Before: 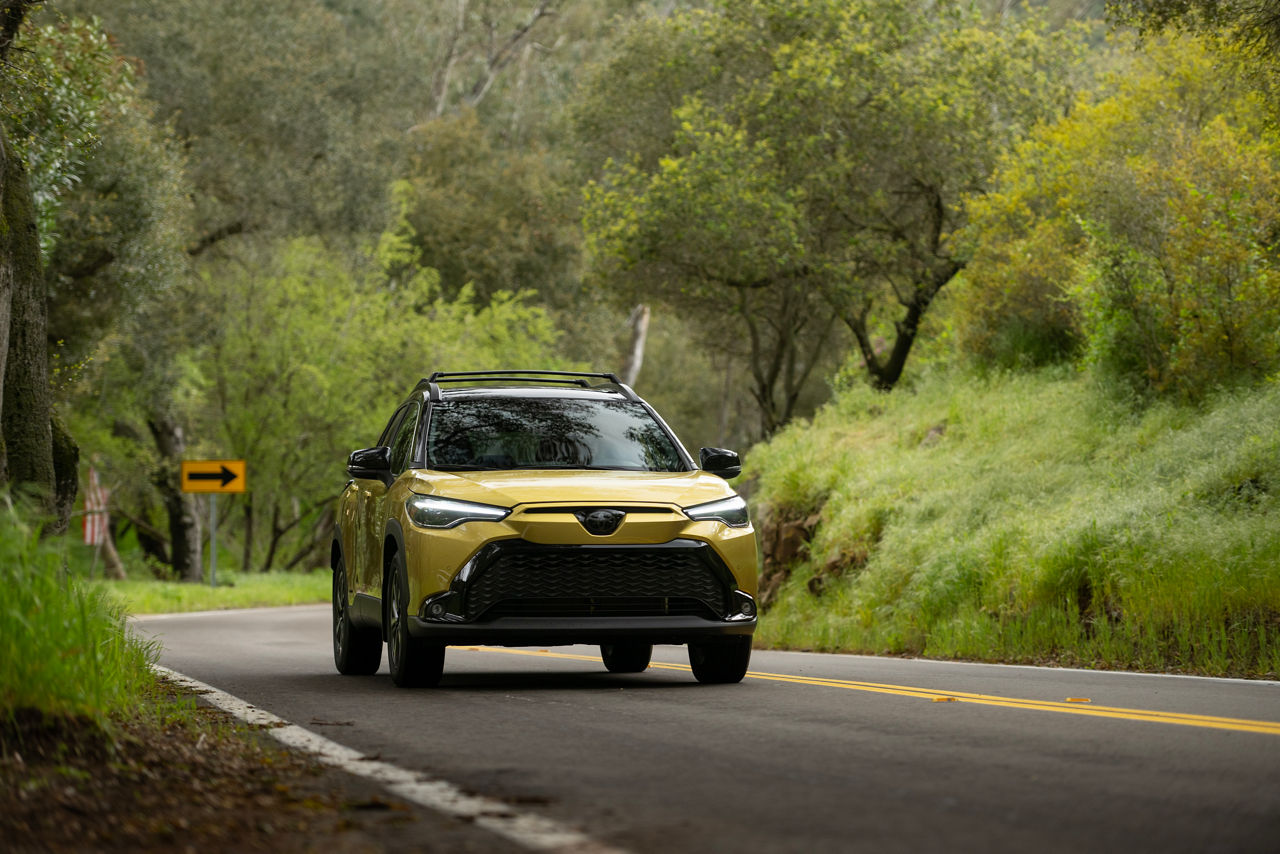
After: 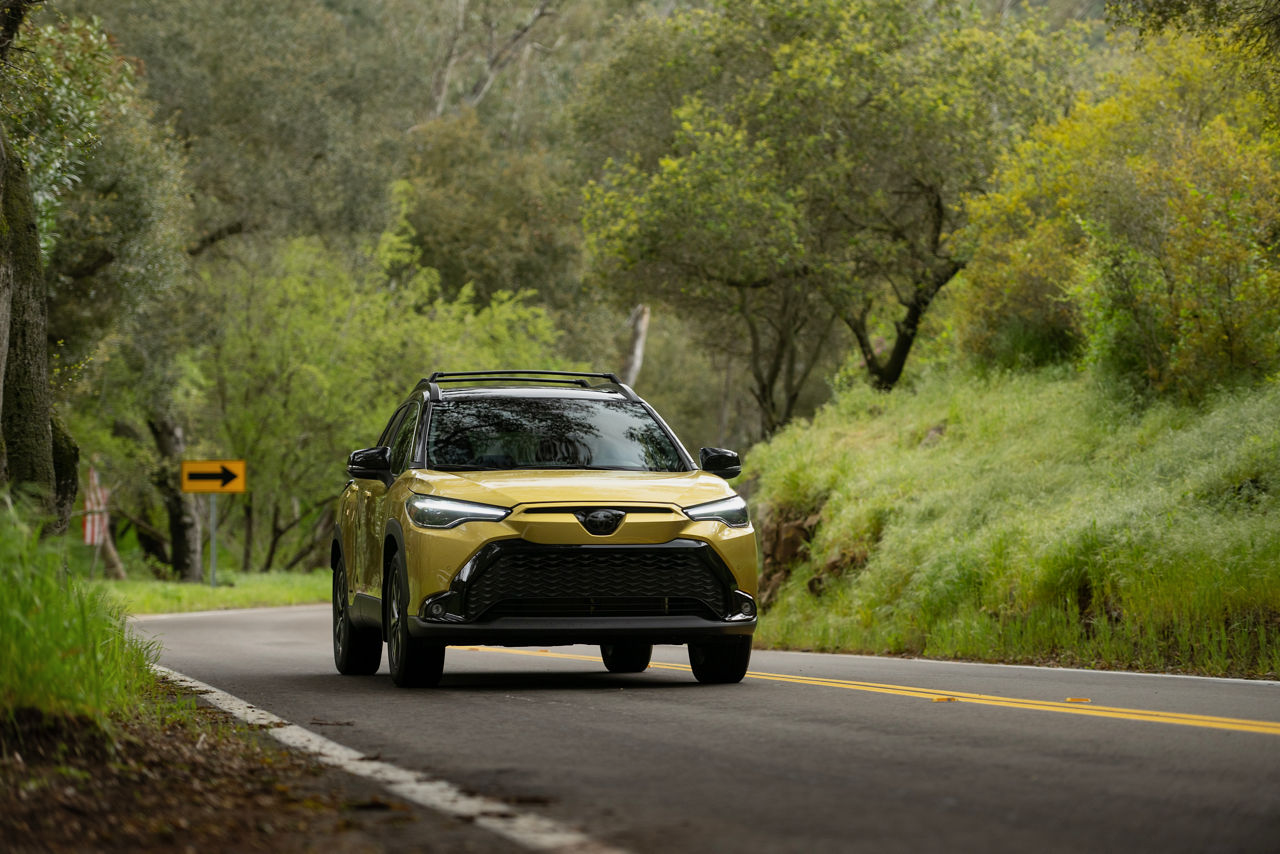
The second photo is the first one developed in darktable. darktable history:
shadows and highlights: shadows 36.59, highlights -28.19, soften with gaussian
exposure: exposure -0.157 EV, compensate exposure bias true, compensate highlight preservation false
tone equalizer: -7 EV 0.133 EV, smoothing diameter 24.83%, edges refinement/feathering 9.07, preserve details guided filter
